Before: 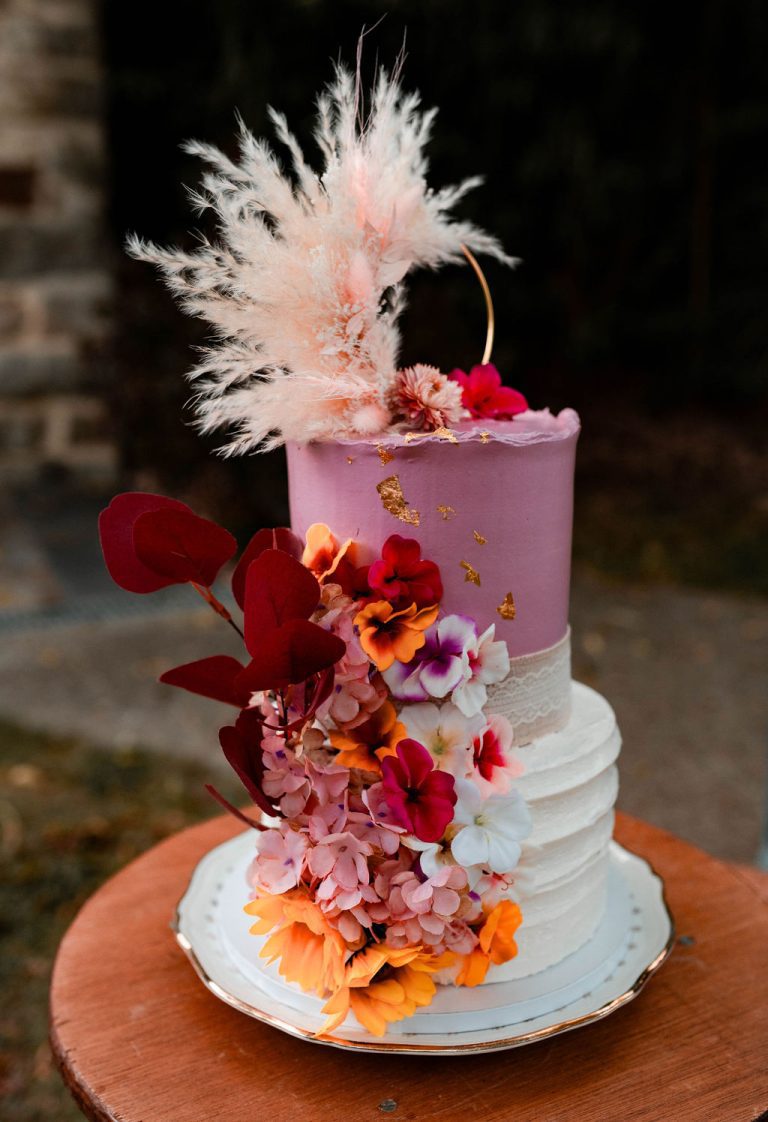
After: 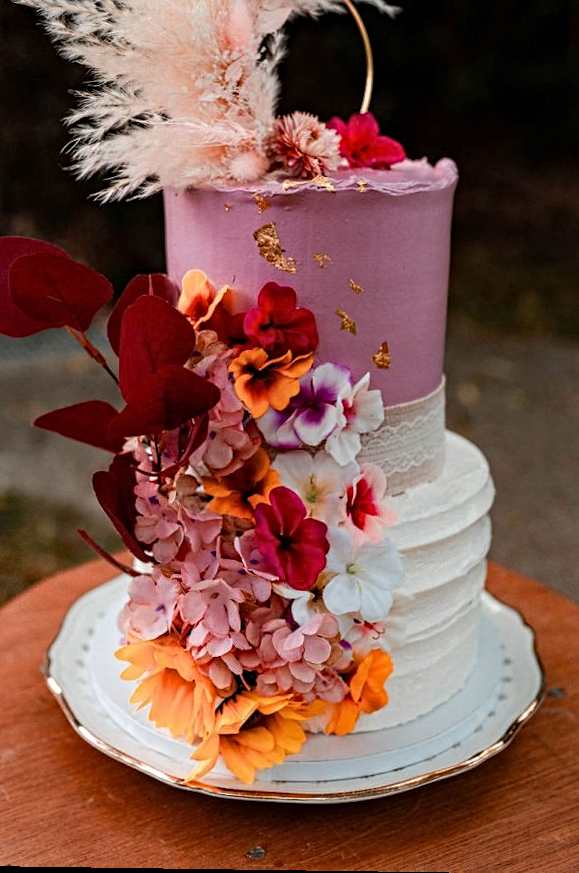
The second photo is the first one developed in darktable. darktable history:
crop: left 16.871%, top 22.857%, right 9.116%
rotate and perspective: rotation 0.8°, automatic cropping off
contrast equalizer: y [[0.5, 0.5, 0.5, 0.539, 0.64, 0.611], [0.5 ×6], [0.5 ×6], [0 ×6], [0 ×6]]
